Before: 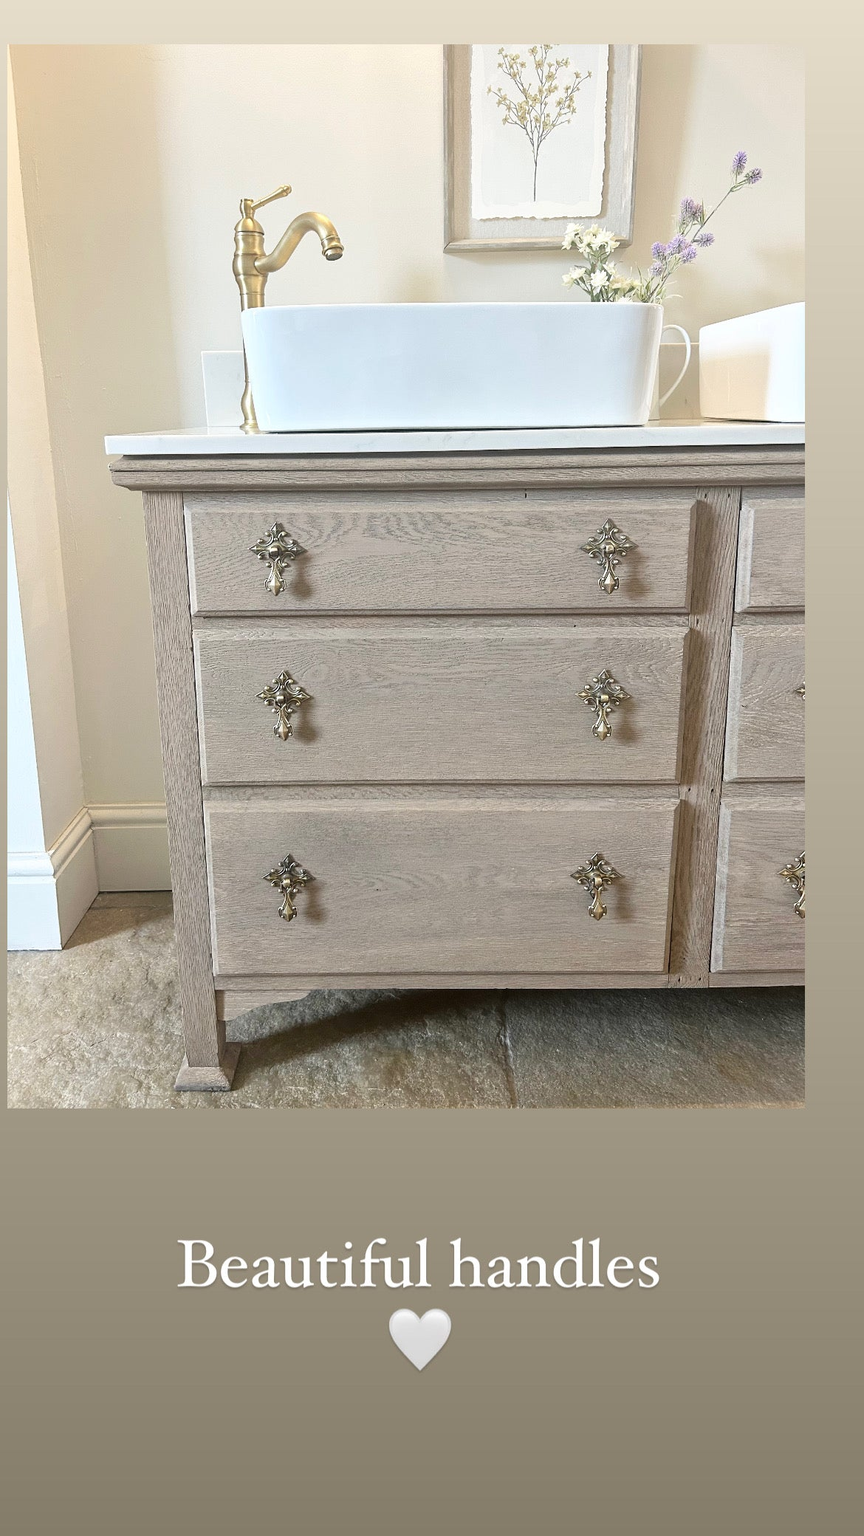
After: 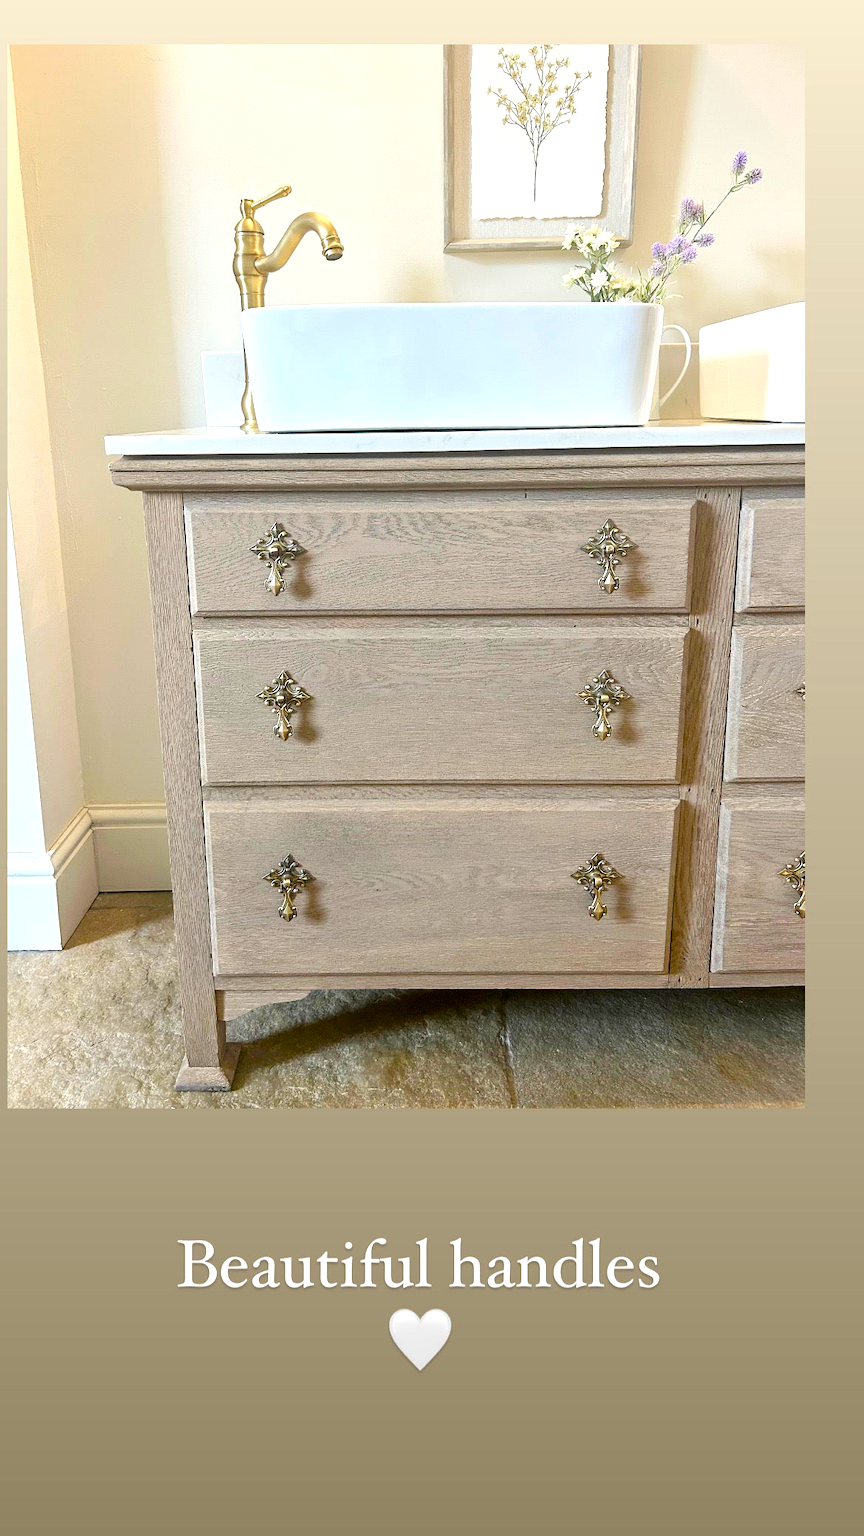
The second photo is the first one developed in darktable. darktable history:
color balance rgb: power › hue 330.22°, global offset › luminance -0.476%, perceptual saturation grading › global saturation 15.429%, perceptual saturation grading › highlights -19.333%, perceptual saturation grading › shadows 19.685%, perceptual brilliance grading › highlights 7.443%, perceptual brilliance grading › mid-tones 4.433%, perceptual brilliance grading › shadows 2.497%, global vibrance 50.464%
